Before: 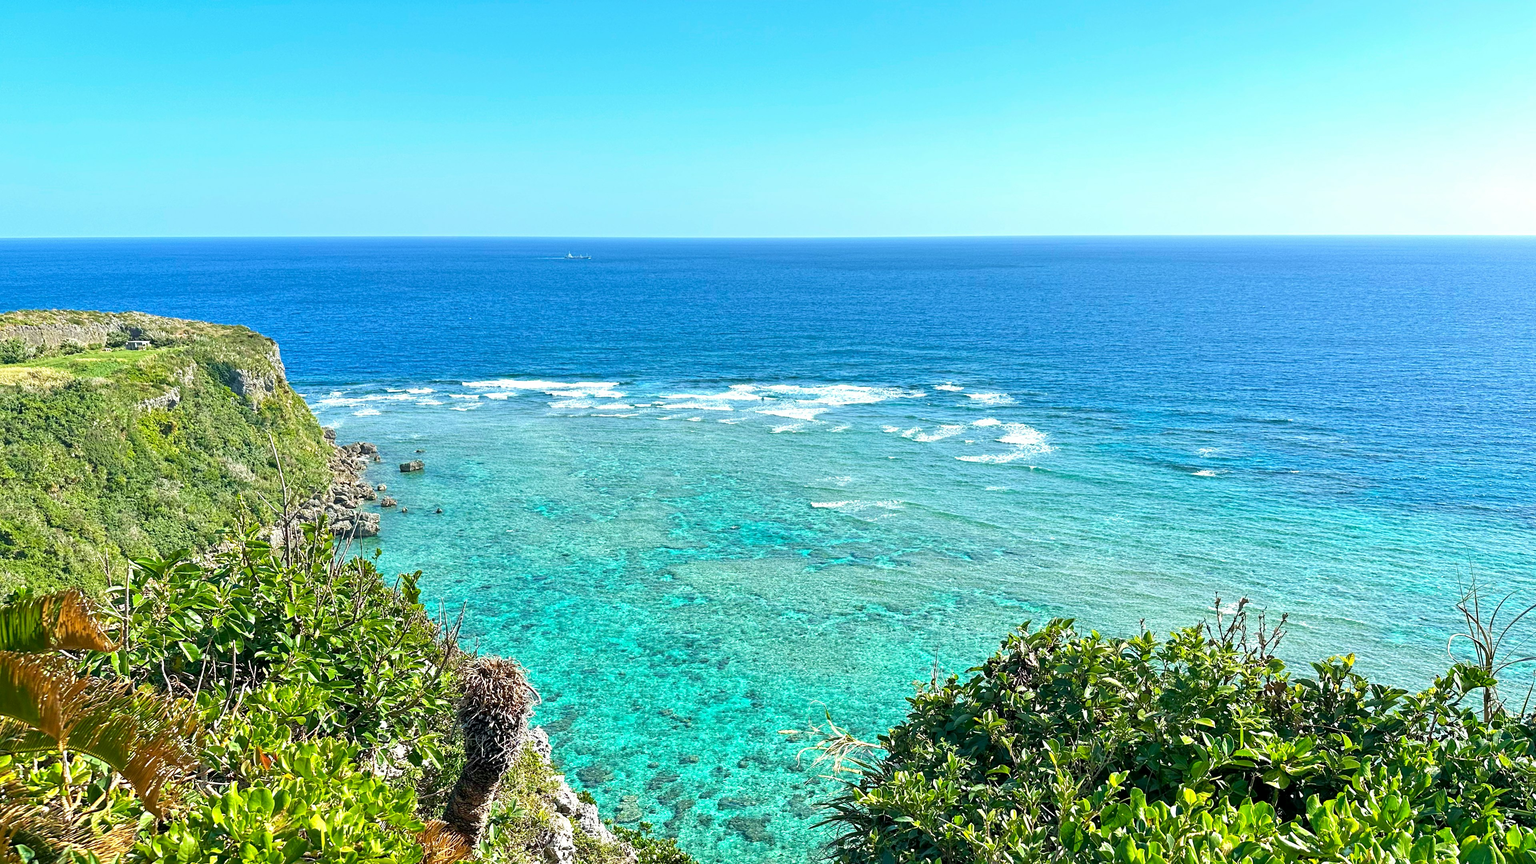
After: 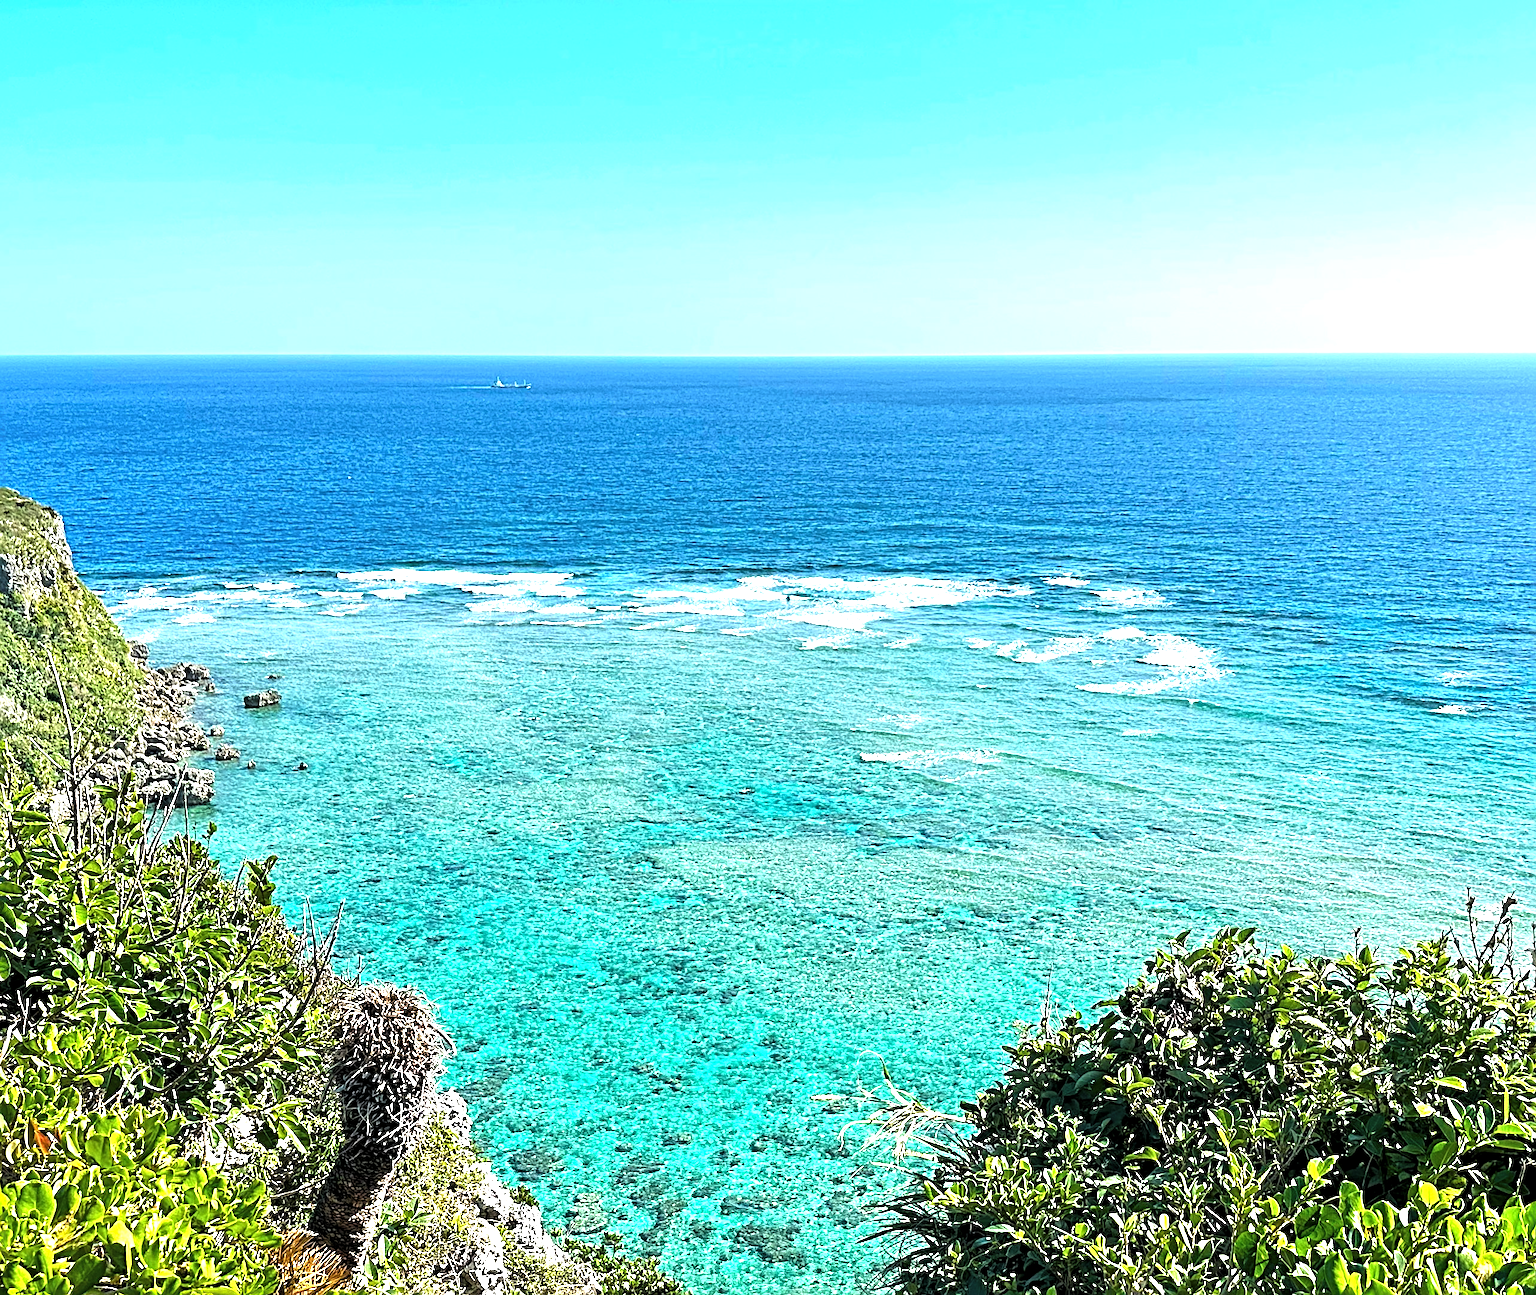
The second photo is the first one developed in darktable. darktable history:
exposure: black level correction 0, exposure 0.7 EV, compensate exposure bias true, compensate highlight preservation false
levels: levels [0.116, 0.574, 1]
sharpen: radius 4
crop and rotate: left 15.446%, right 17.836%
